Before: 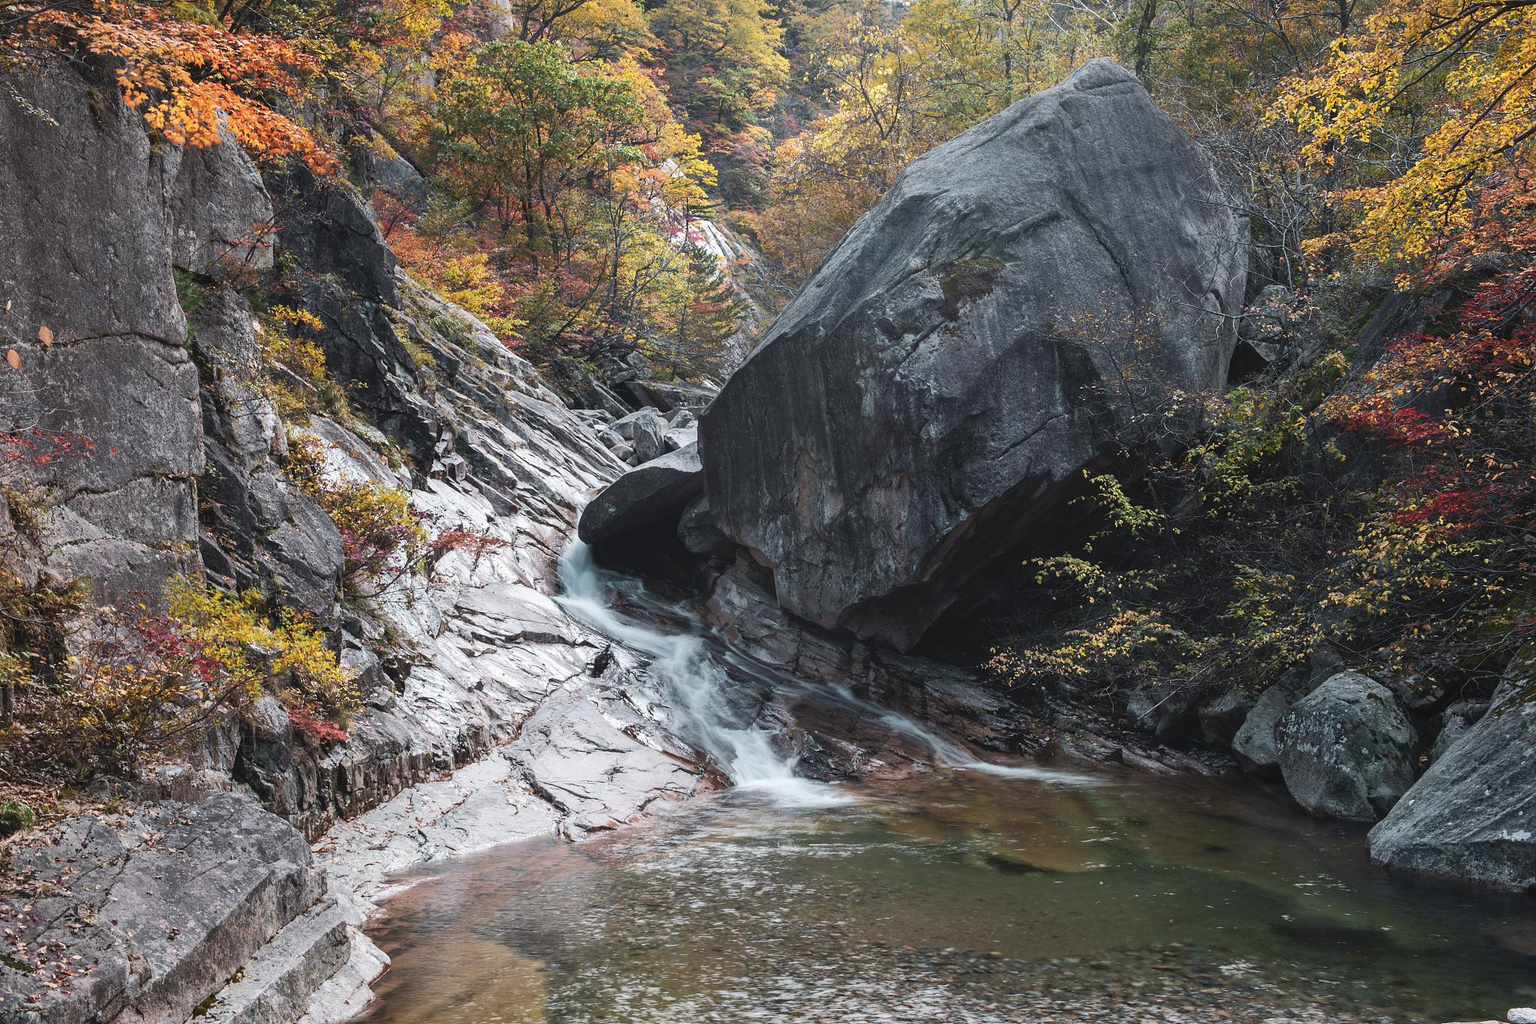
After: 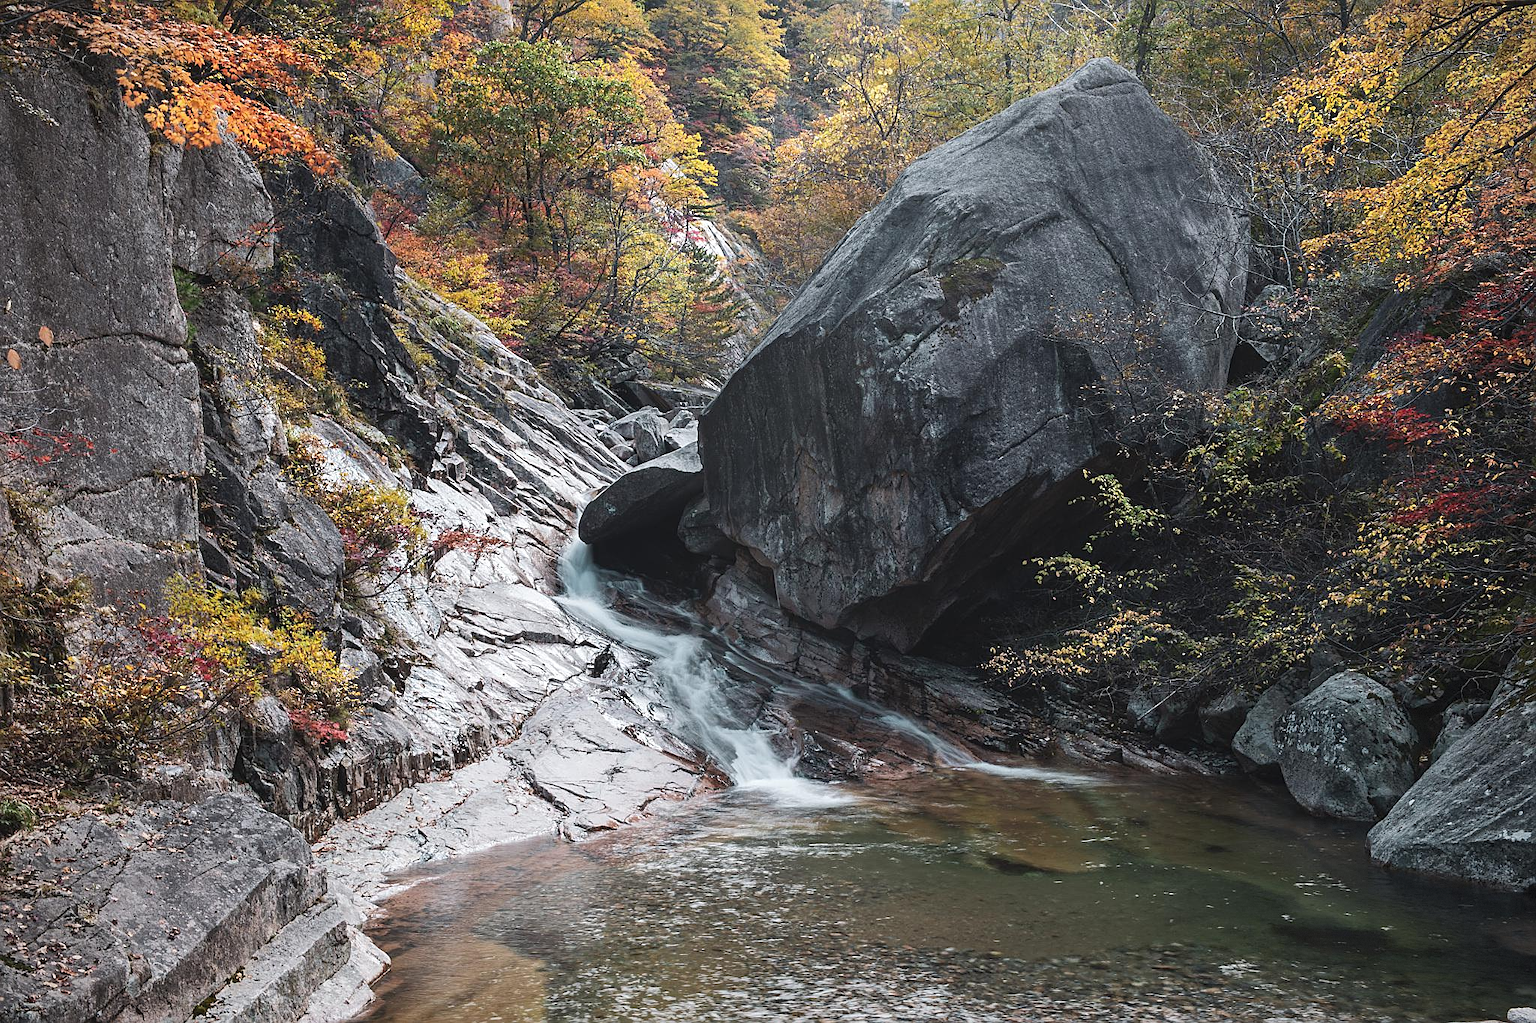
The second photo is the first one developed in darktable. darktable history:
vignetting: fall-off radius 82.63%, brightness -0.674, dithering 8-bit output
sharpen: on, module defaults
